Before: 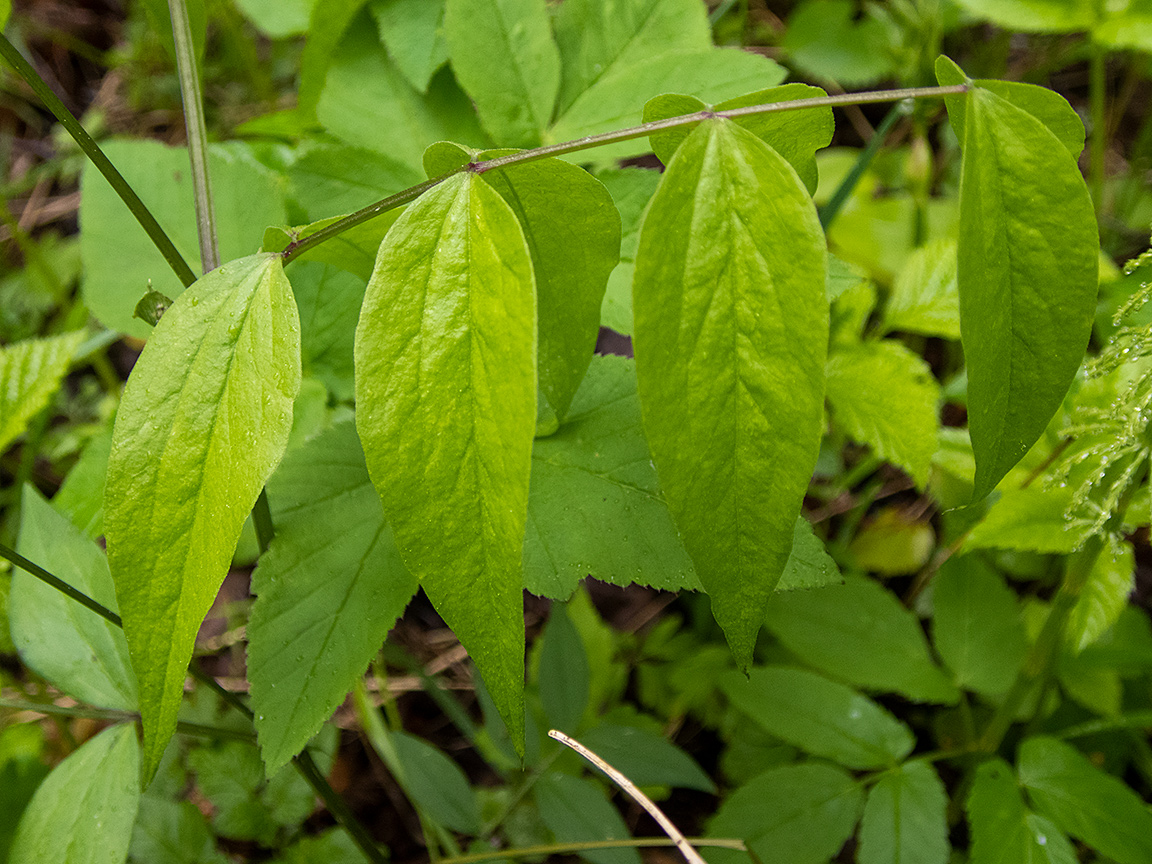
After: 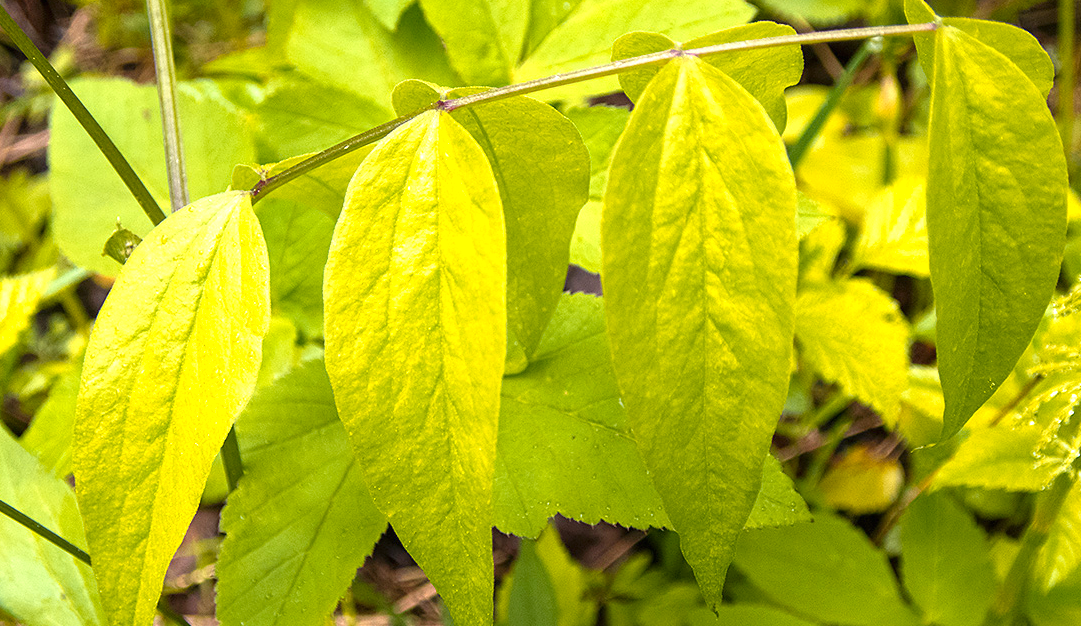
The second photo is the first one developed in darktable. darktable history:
color zones: curves: ch1 [(0.239, 0.552) (0.75, 0.5)]; ch2 [(0.25, 0.462) (0.749, 0.457)], mix 25.94%
exposure: black level correction 0, exposure 1.1 EV, compensate highlight preservation false
crop: left 2.737%, top 7.287%, right 3.421%, bottom 20.179%
